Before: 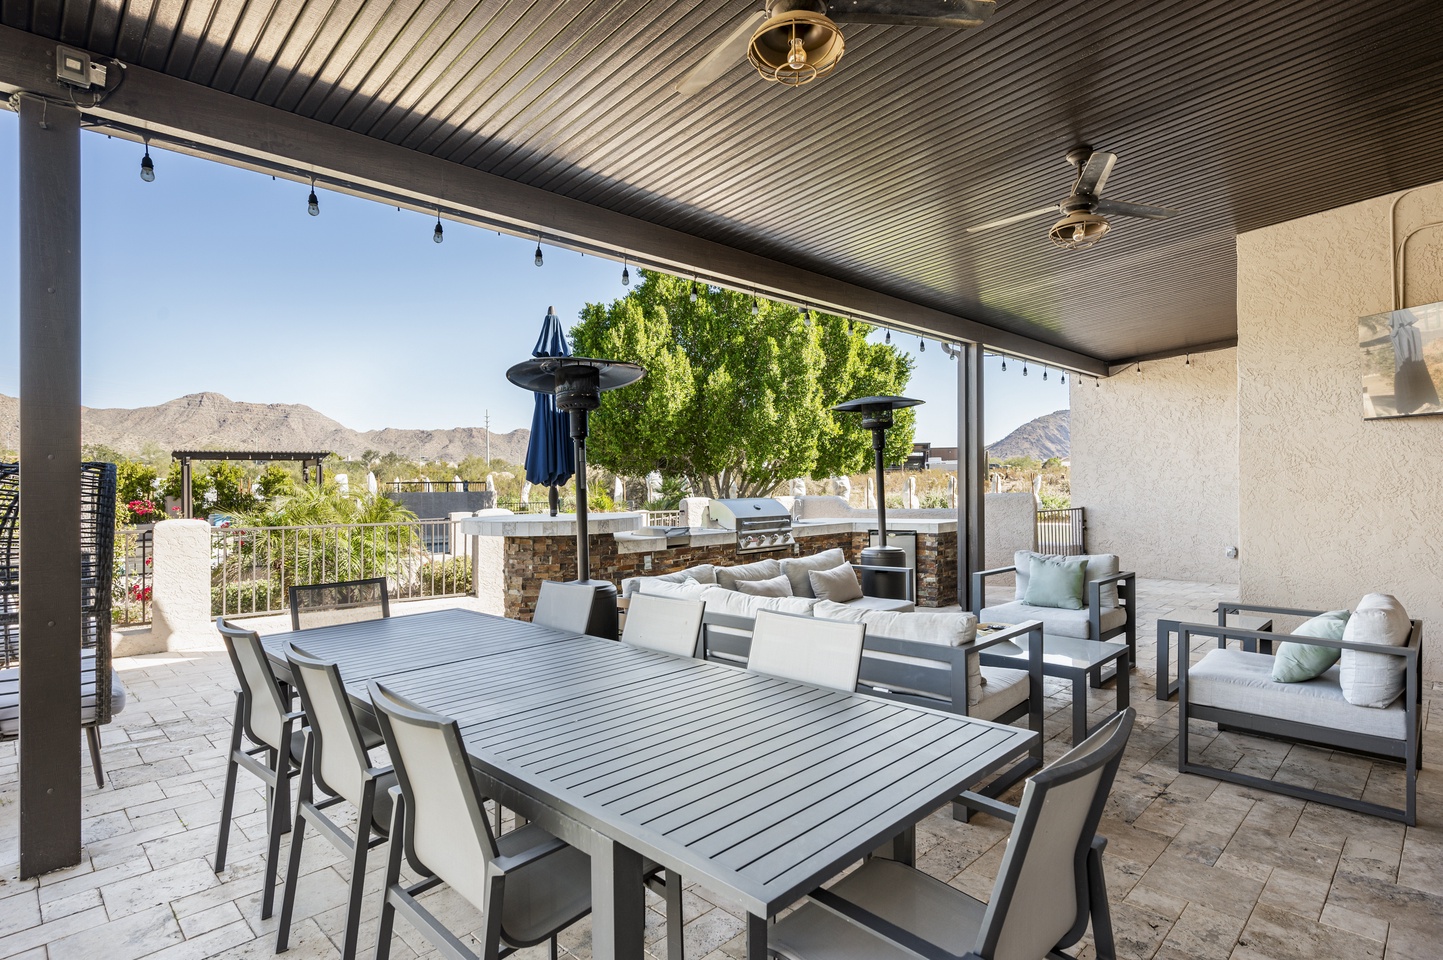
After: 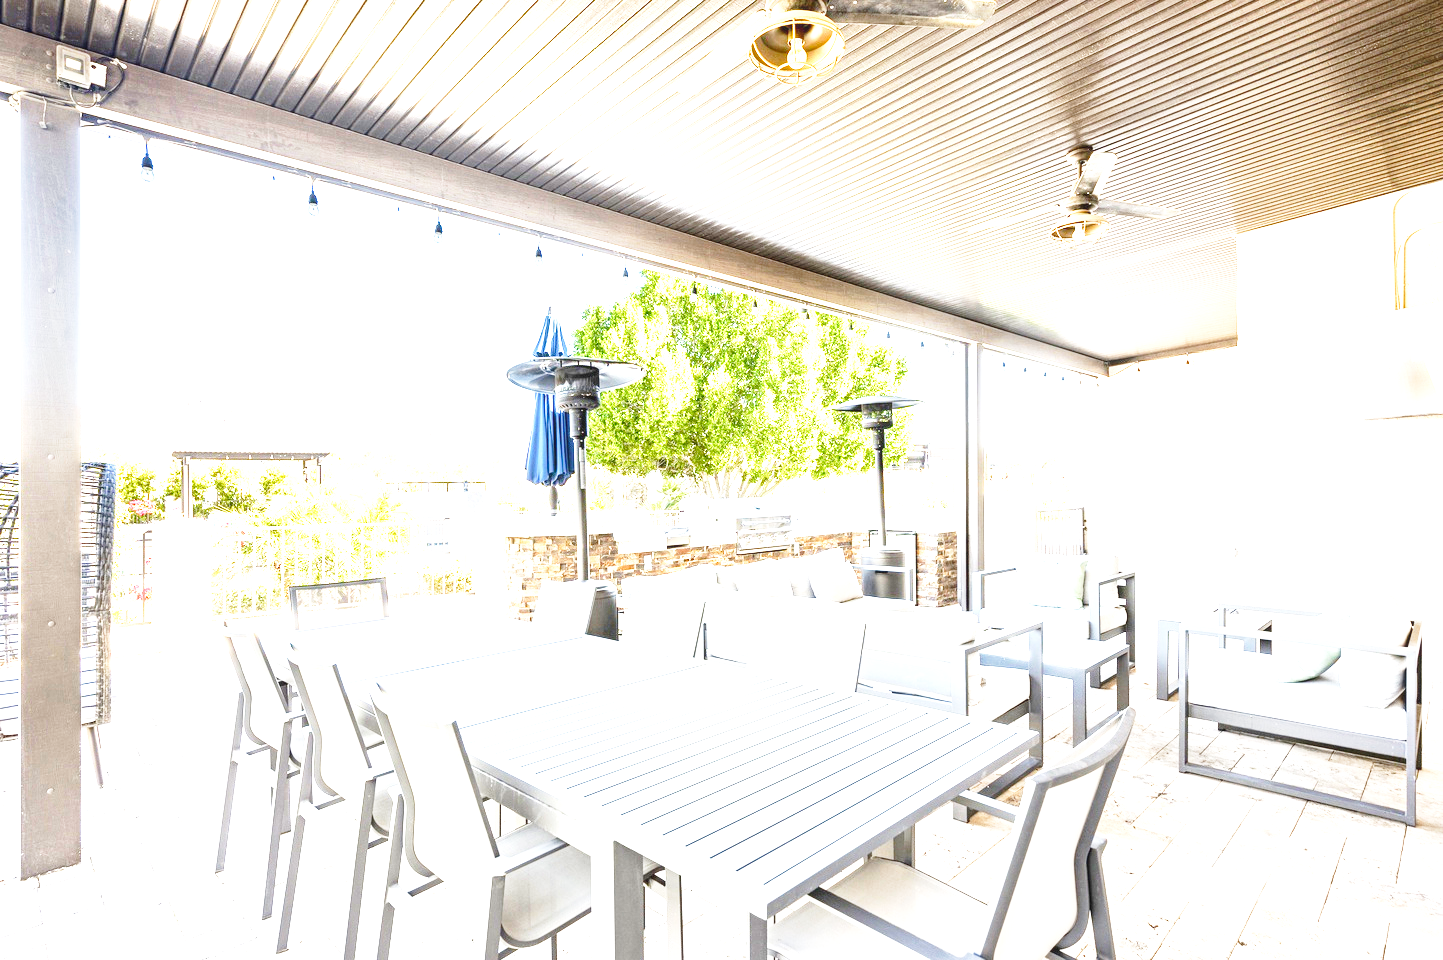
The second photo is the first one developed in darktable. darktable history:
local contrast: detail 109%
base curve: curves: ch0 [(0, 0) (0.028, 0.03) (0.121, 0.232) (0.46, 0.748) (0.859, 0.968) (1, 1)], preserve colors none
exposure: exposure 3.022 EV, compensate highlight preservation false
